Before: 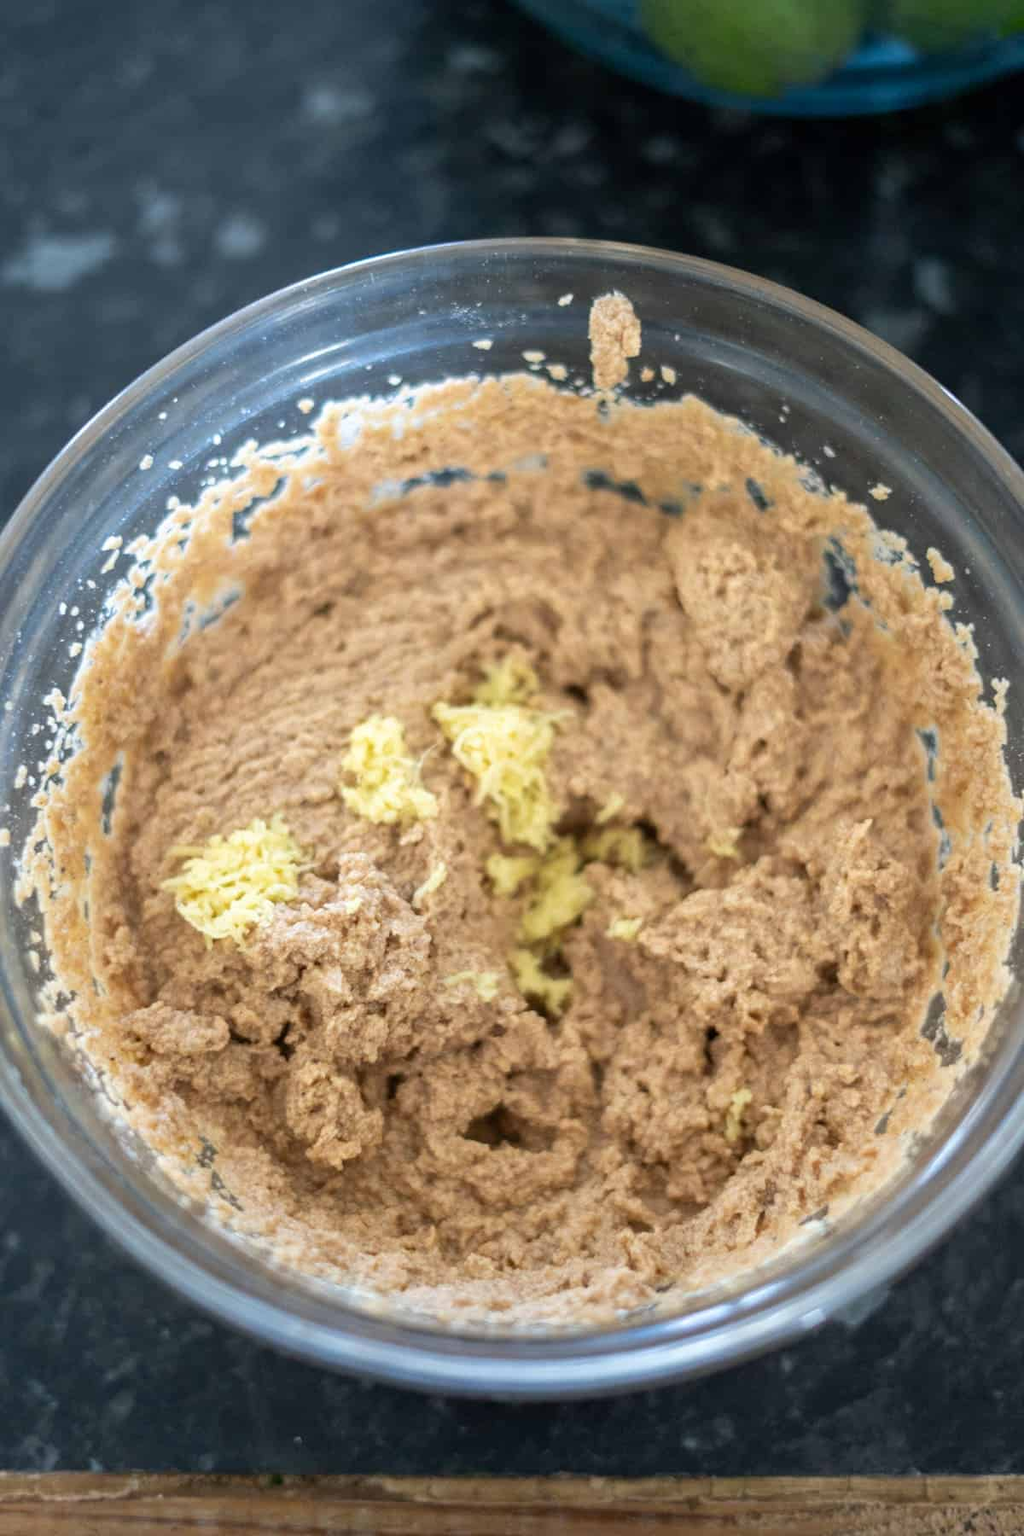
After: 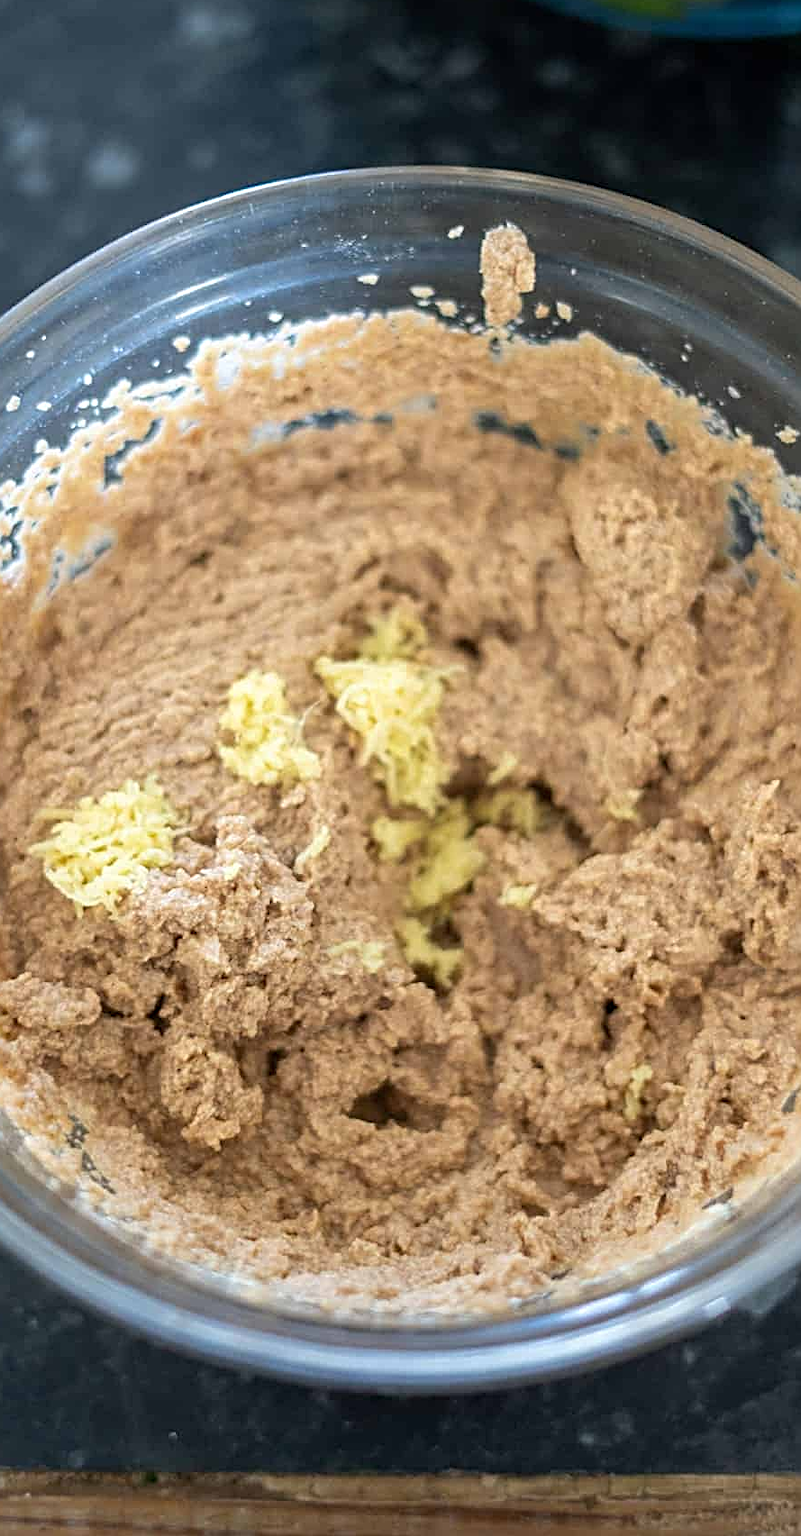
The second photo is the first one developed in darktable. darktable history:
sharpen: radius 2.584, amount 0.688
crop and rotate: left 13.15%, top 5.251%, right 12.609%
